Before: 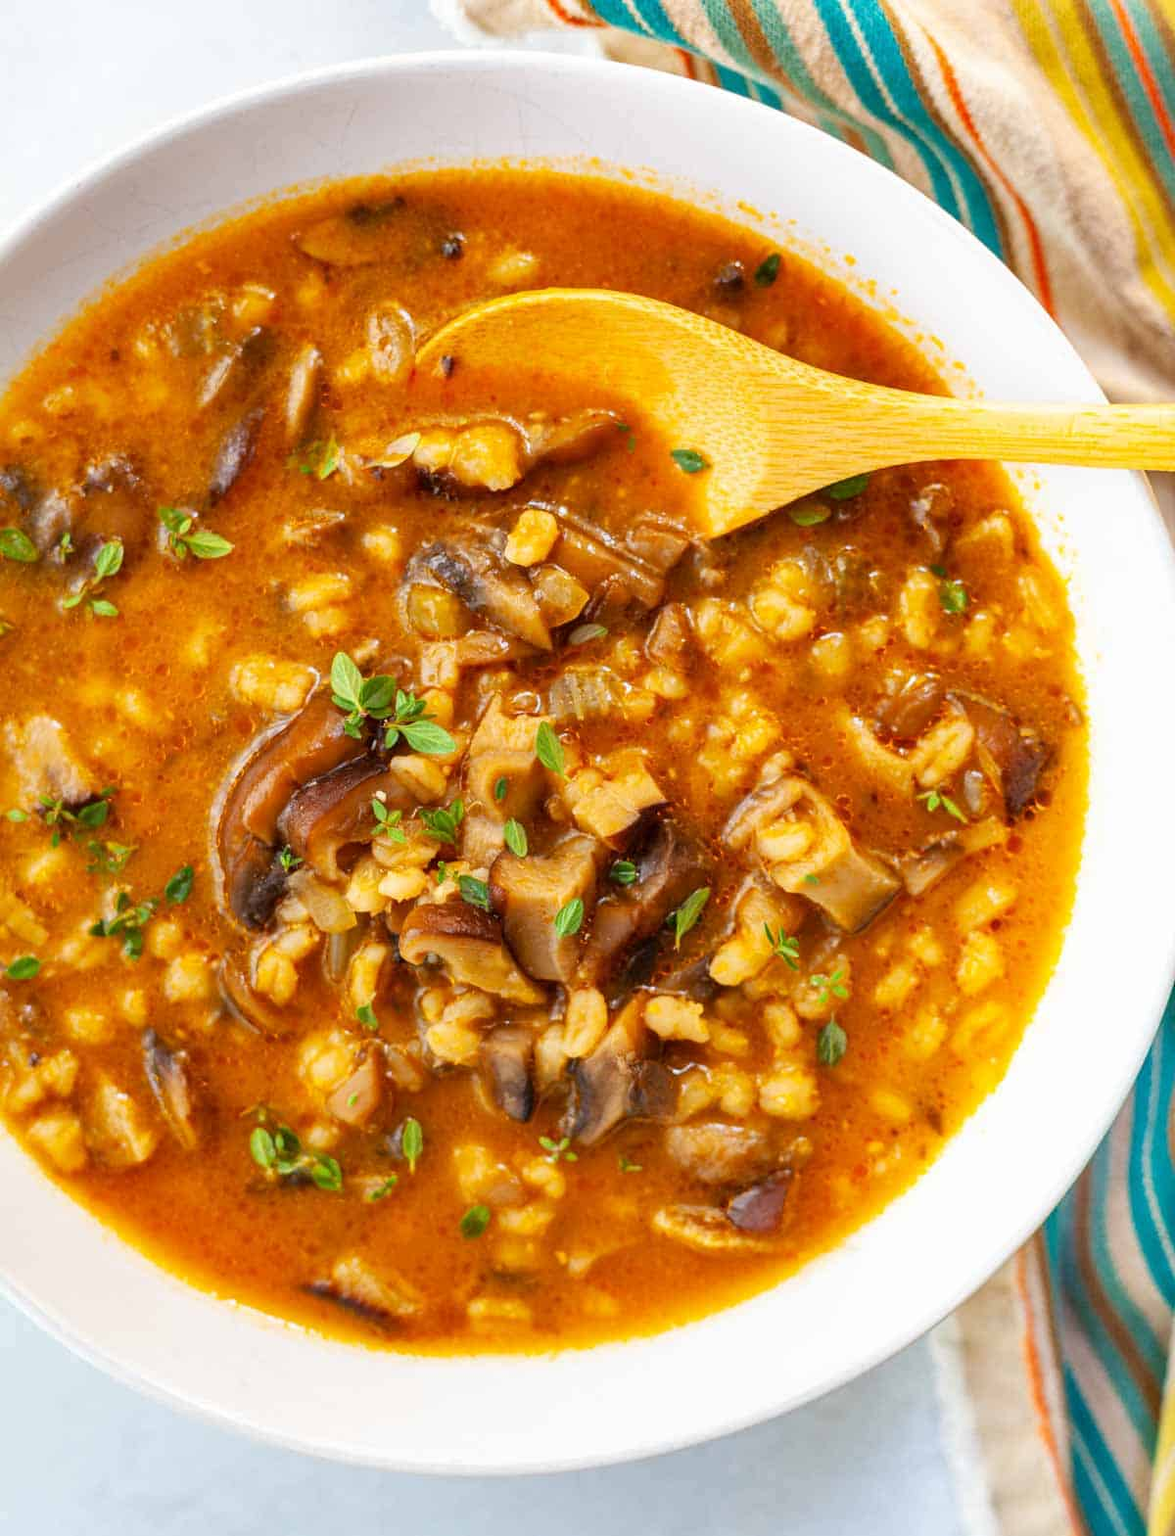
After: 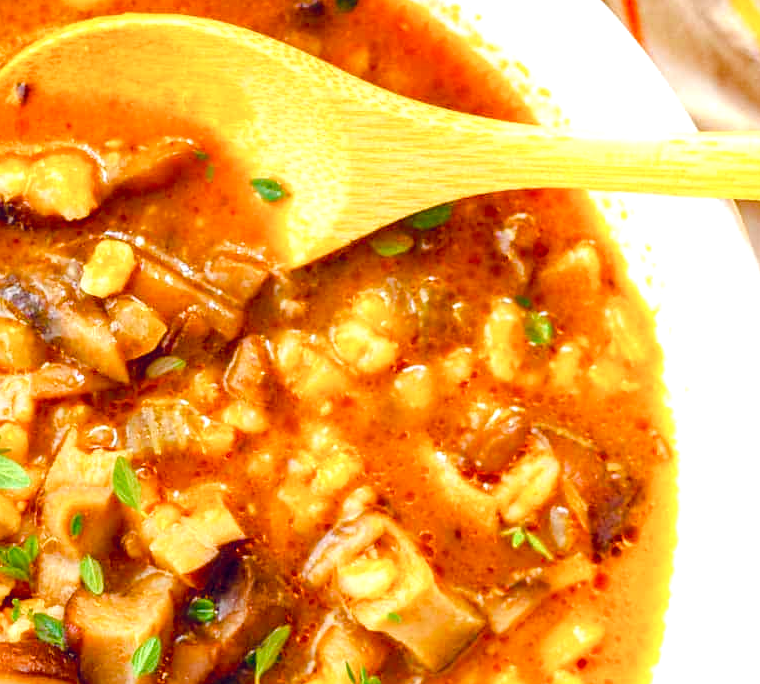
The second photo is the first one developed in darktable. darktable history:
crop: left 36.28%, top 17.969%, right 0.352%, bottom 38.428%
color balance rgb: shadows lift › chroma 3.231%, shadows lift › hue 281.91°, global offset › chroma 0.099%, global offset › hue 253.34°, linear chroma grading › global chroma 6.385%, perceptual saturation grading › global saturation 0.338%, perceptual saturation grading › highlights -17.187%, perceptual saturation grading › mid-tones 33.54%, perceptual saturation grading › shadows 50.445%, perceptual brilliance grading › mid-tones 9.381%, perceptual brilliance grading › shadows 14.263%, global vibrance 20%
exposure: black level correction 0, exposure 0.499 EV, compensate highlight preservation false
